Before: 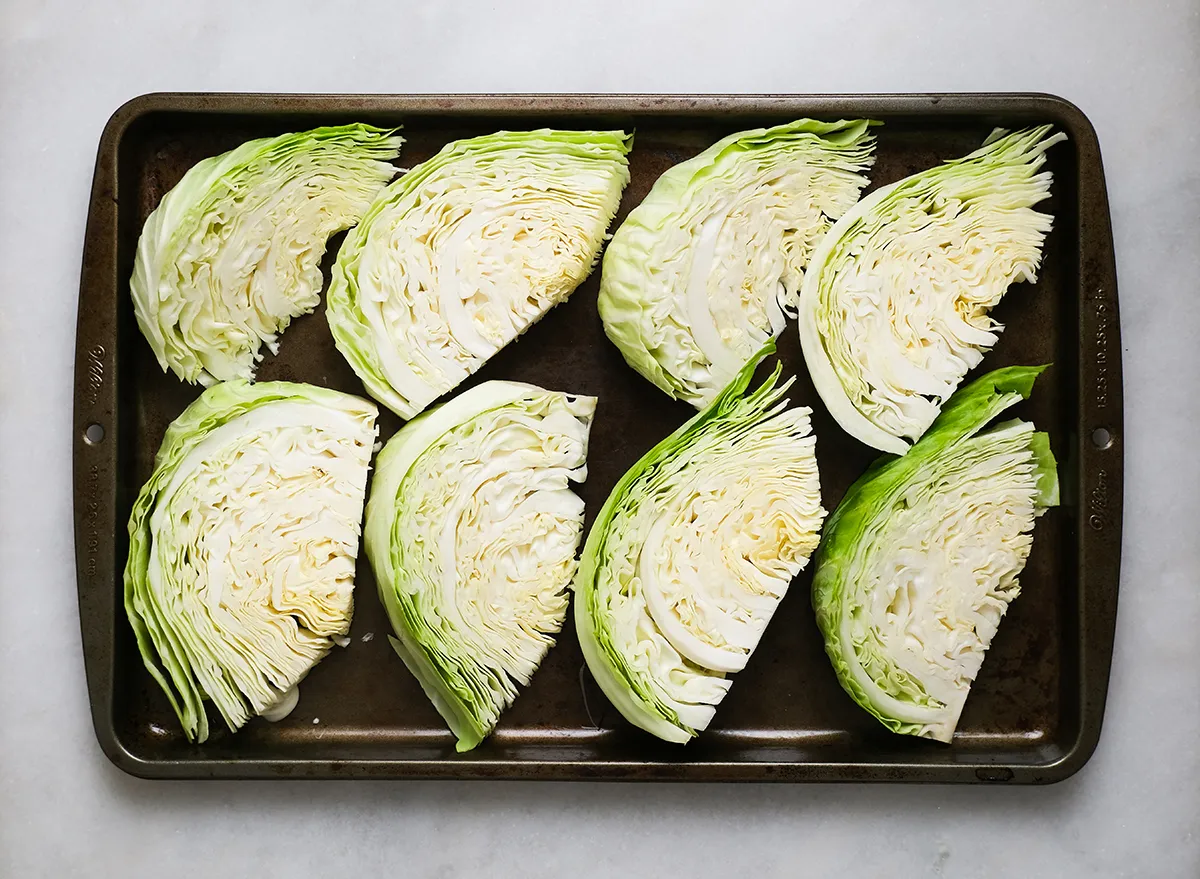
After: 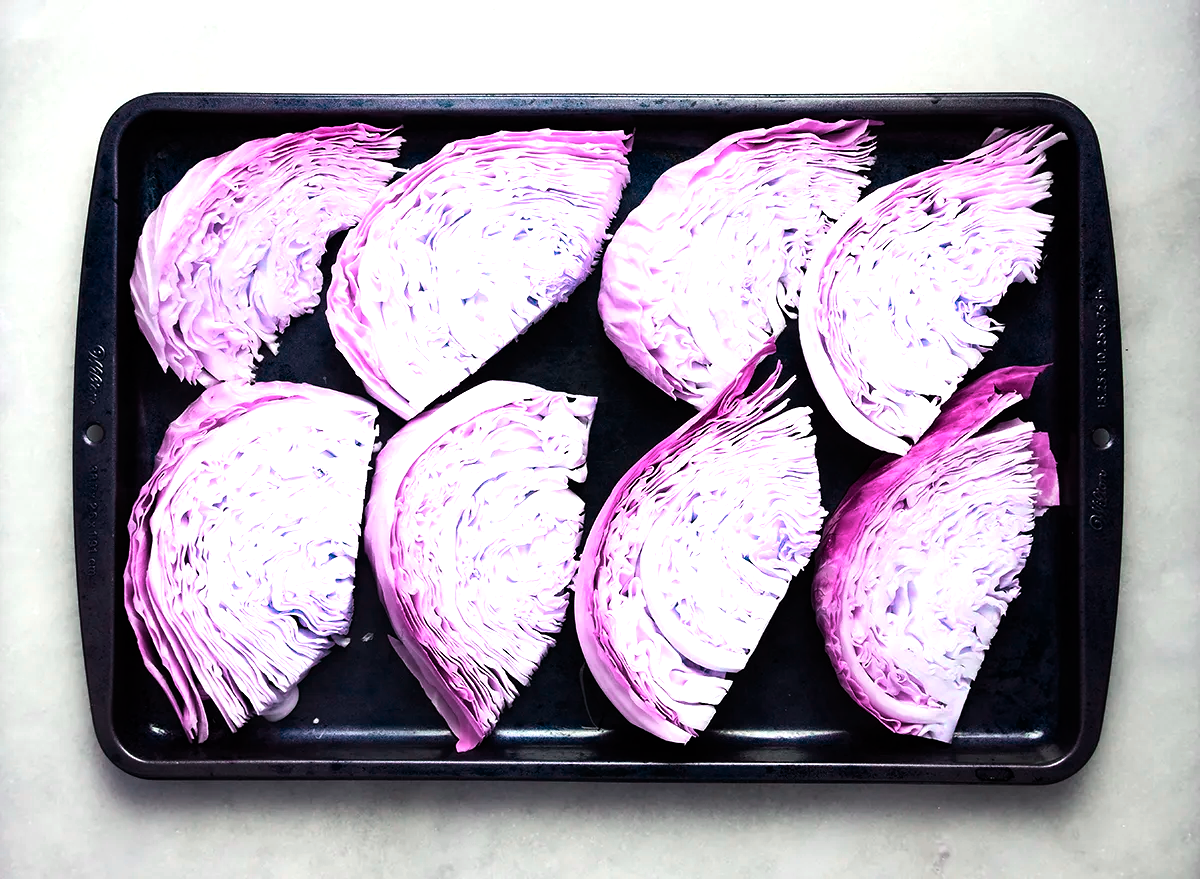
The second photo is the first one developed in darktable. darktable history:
color balance rgb: linear chroma grading › shadows -7.56%, linear chroma grading › global chroma 9.813%, perceptual saturation grading › global saturation 16.786%, hue shift -150.28°, contrast 35.001%, saturation formula JzAzBz (2021)
